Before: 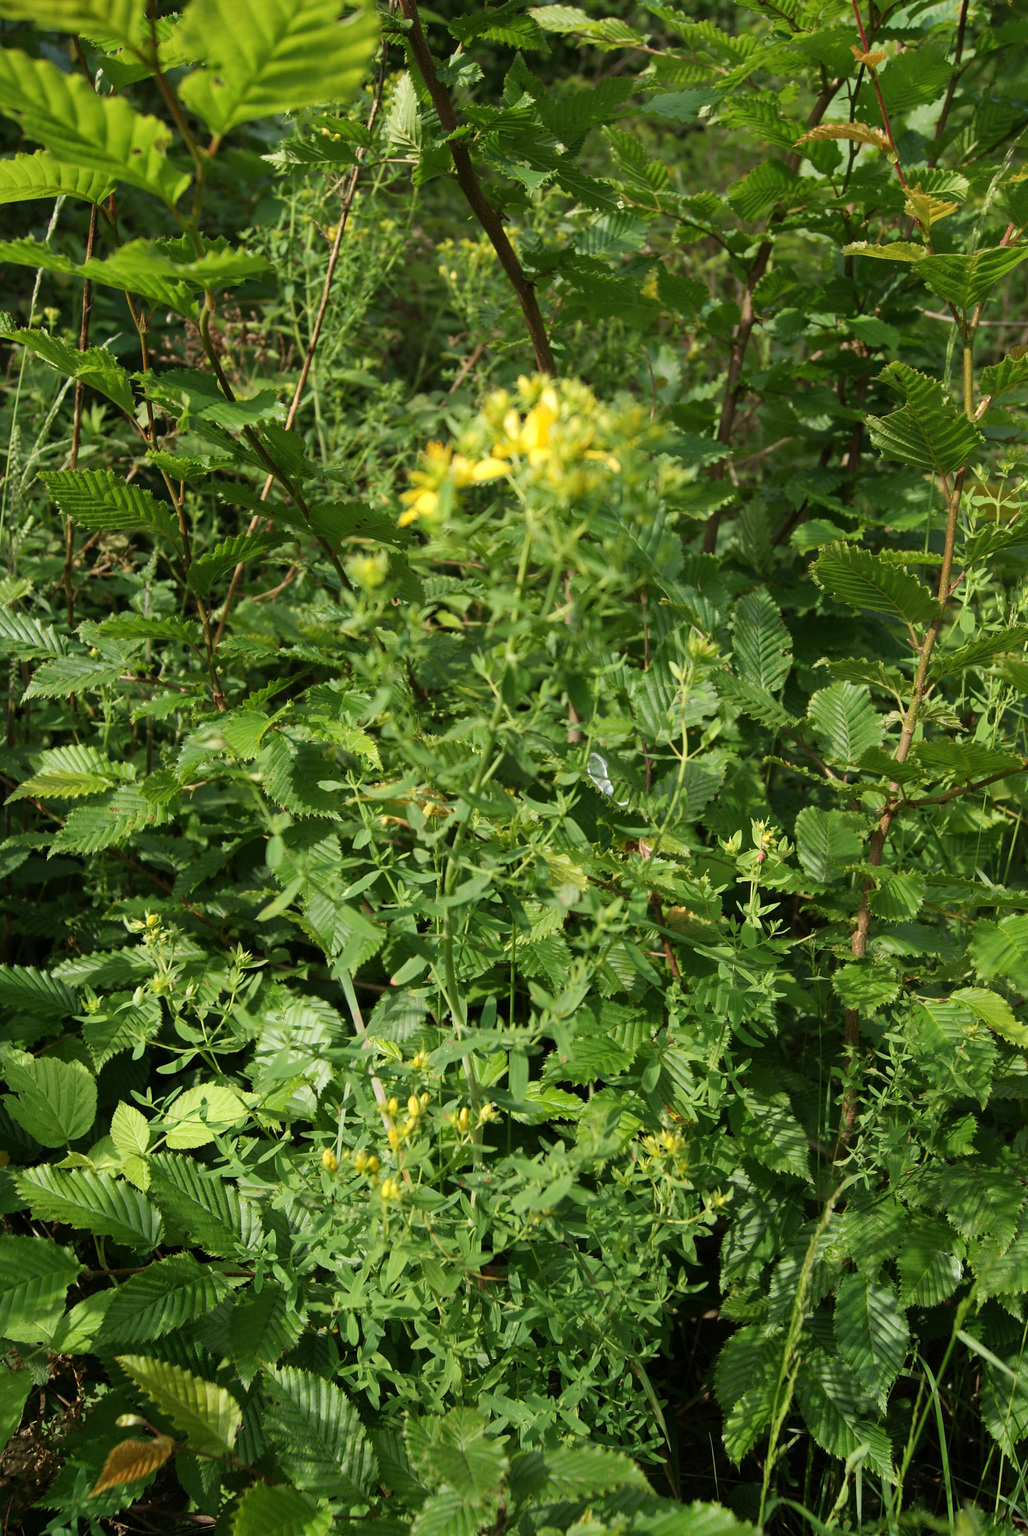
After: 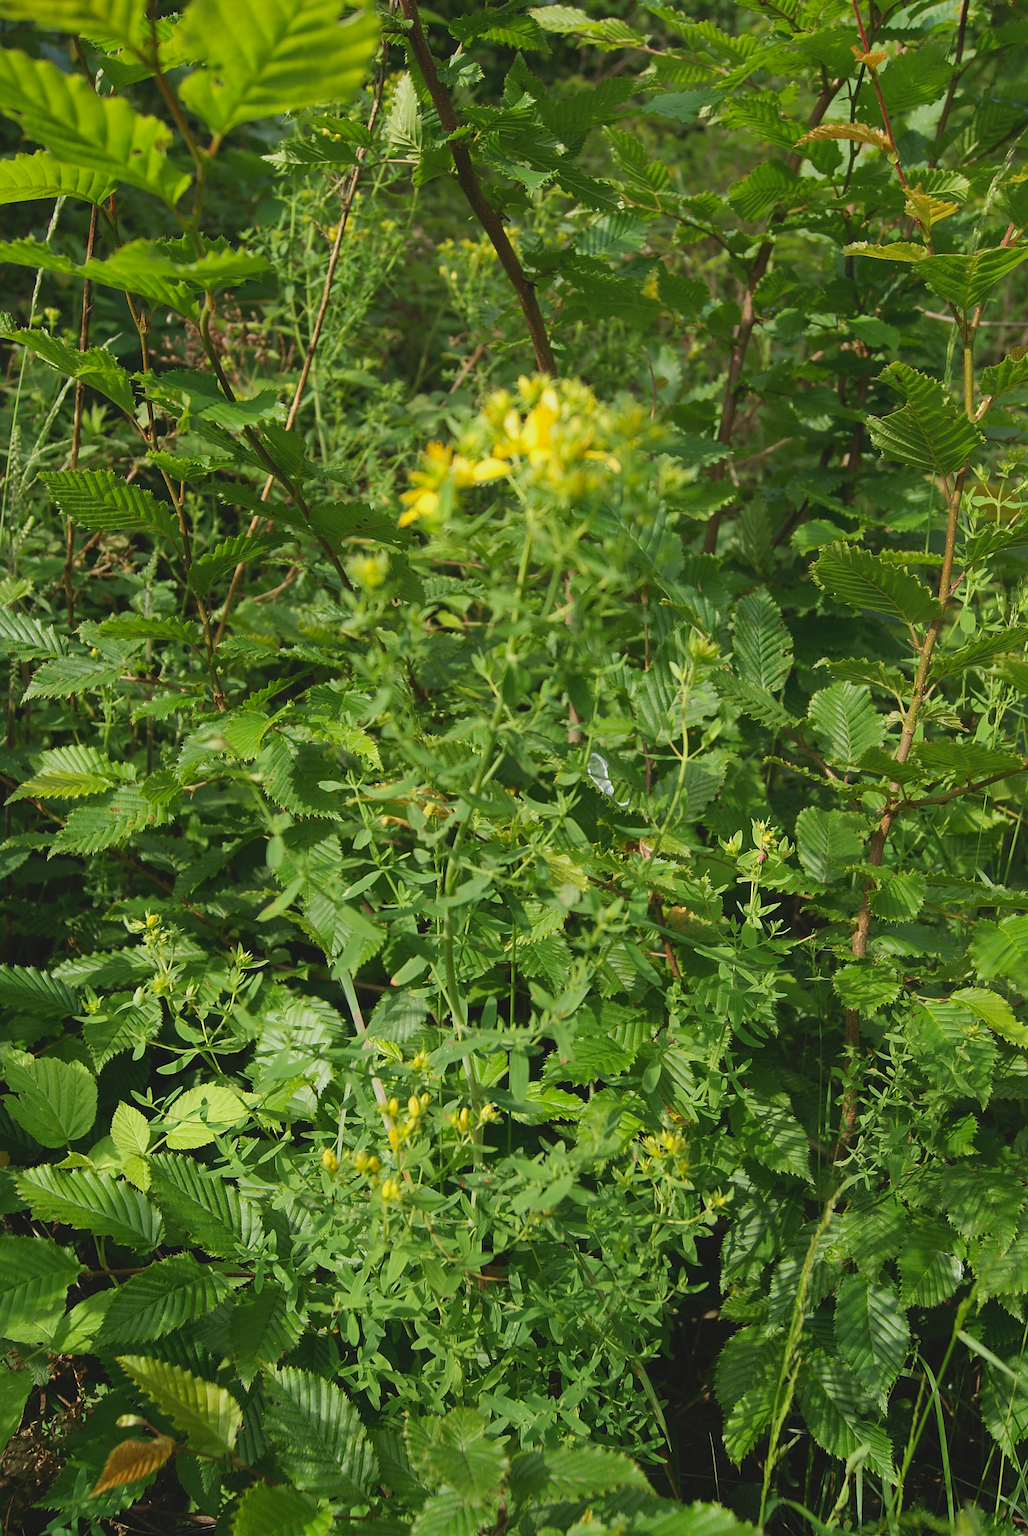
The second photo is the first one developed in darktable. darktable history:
sharpen: on, module defaults
contrast brightness saturation: saturation -0.05
lowpass: radius 0.1, contrast 0.85, saturation 1.1, unbound 0
